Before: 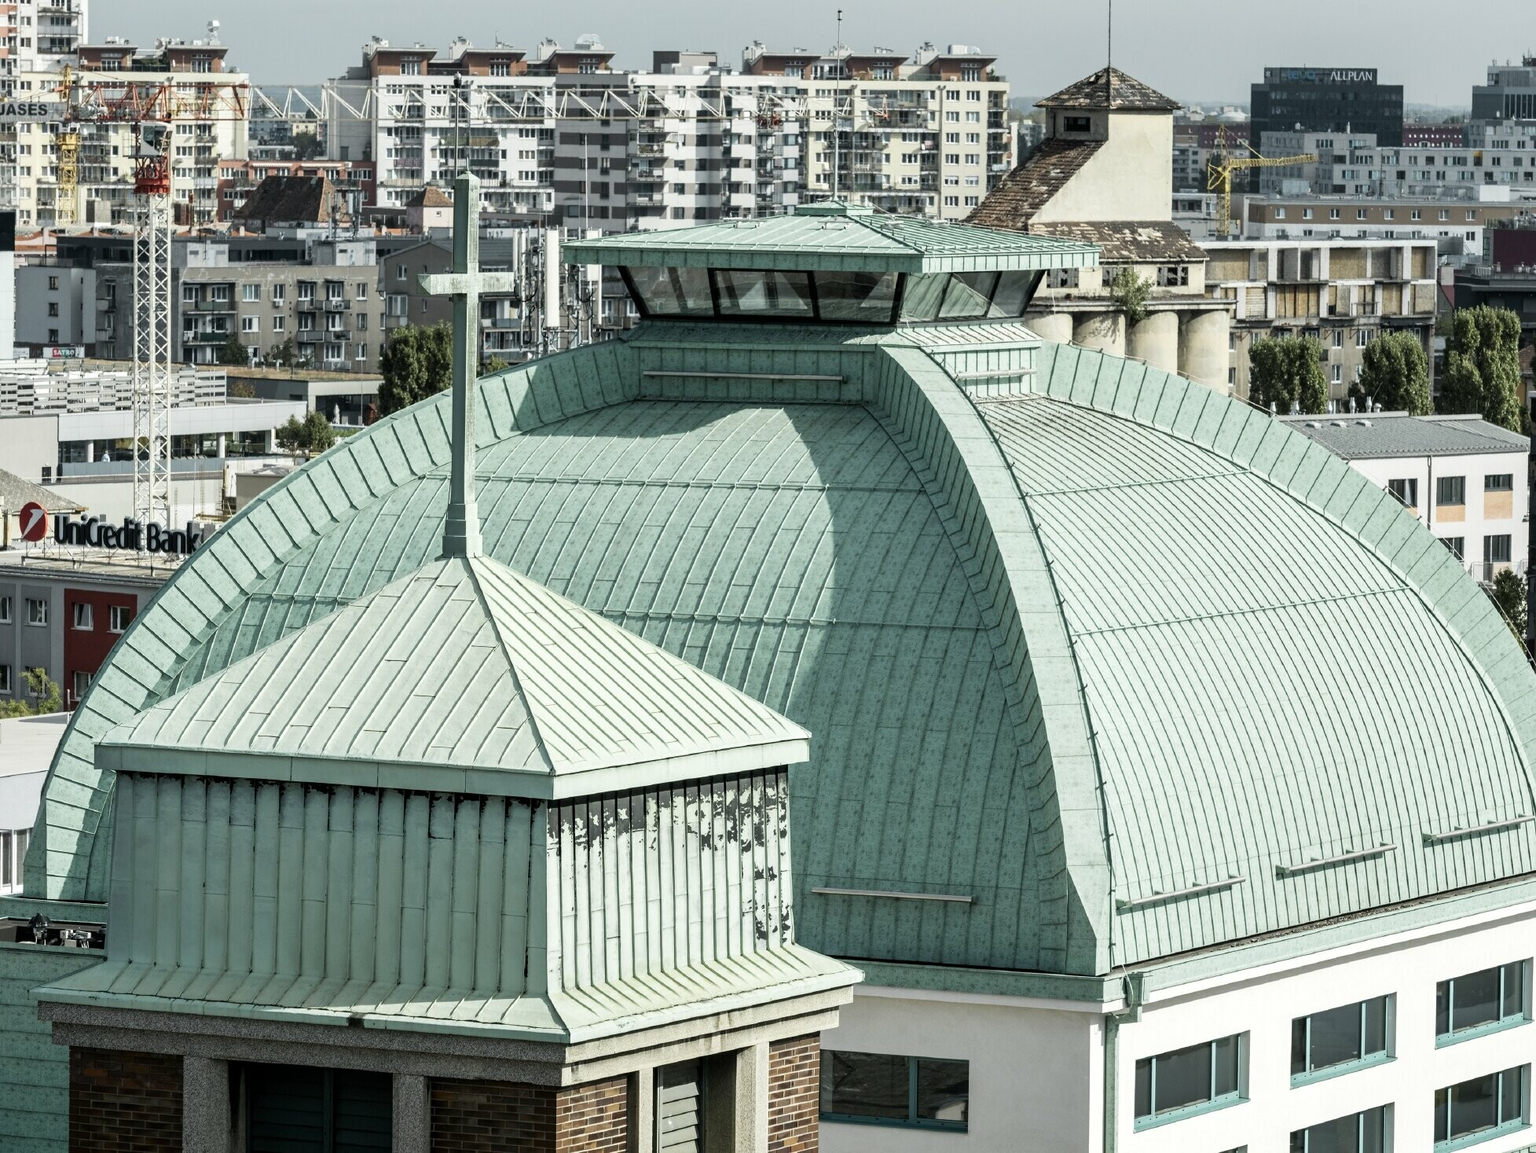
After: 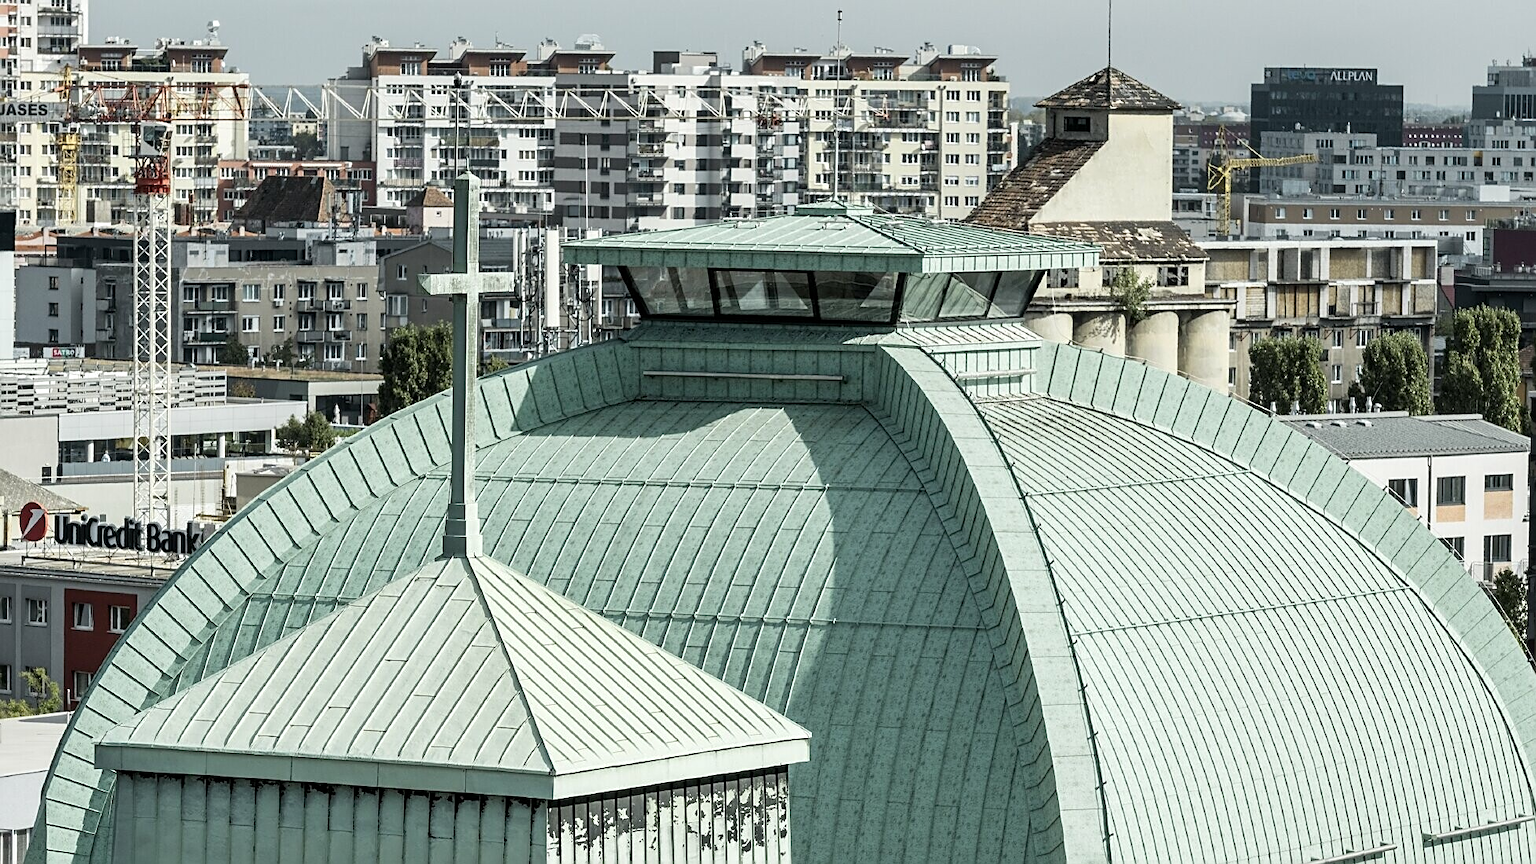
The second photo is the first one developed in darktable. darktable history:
sharpen: on, module defaults
crop: bottom 24.988%
